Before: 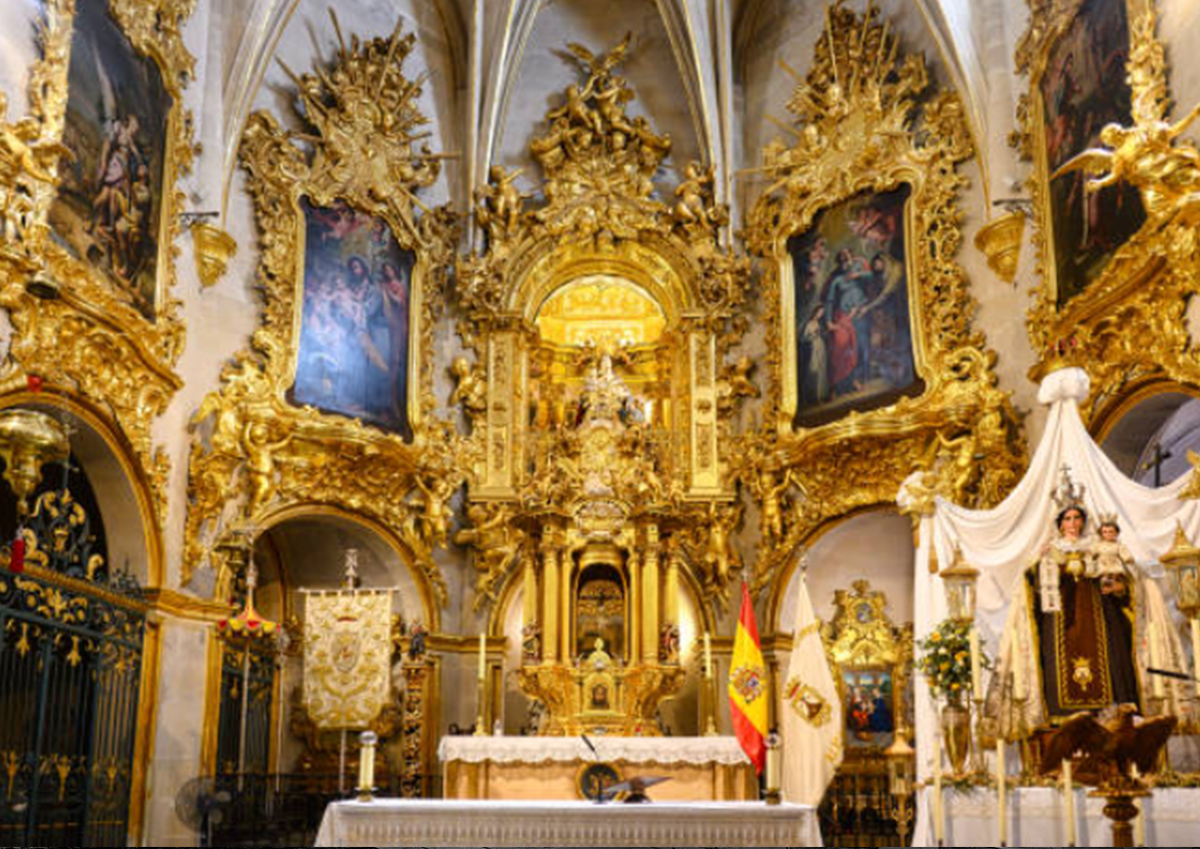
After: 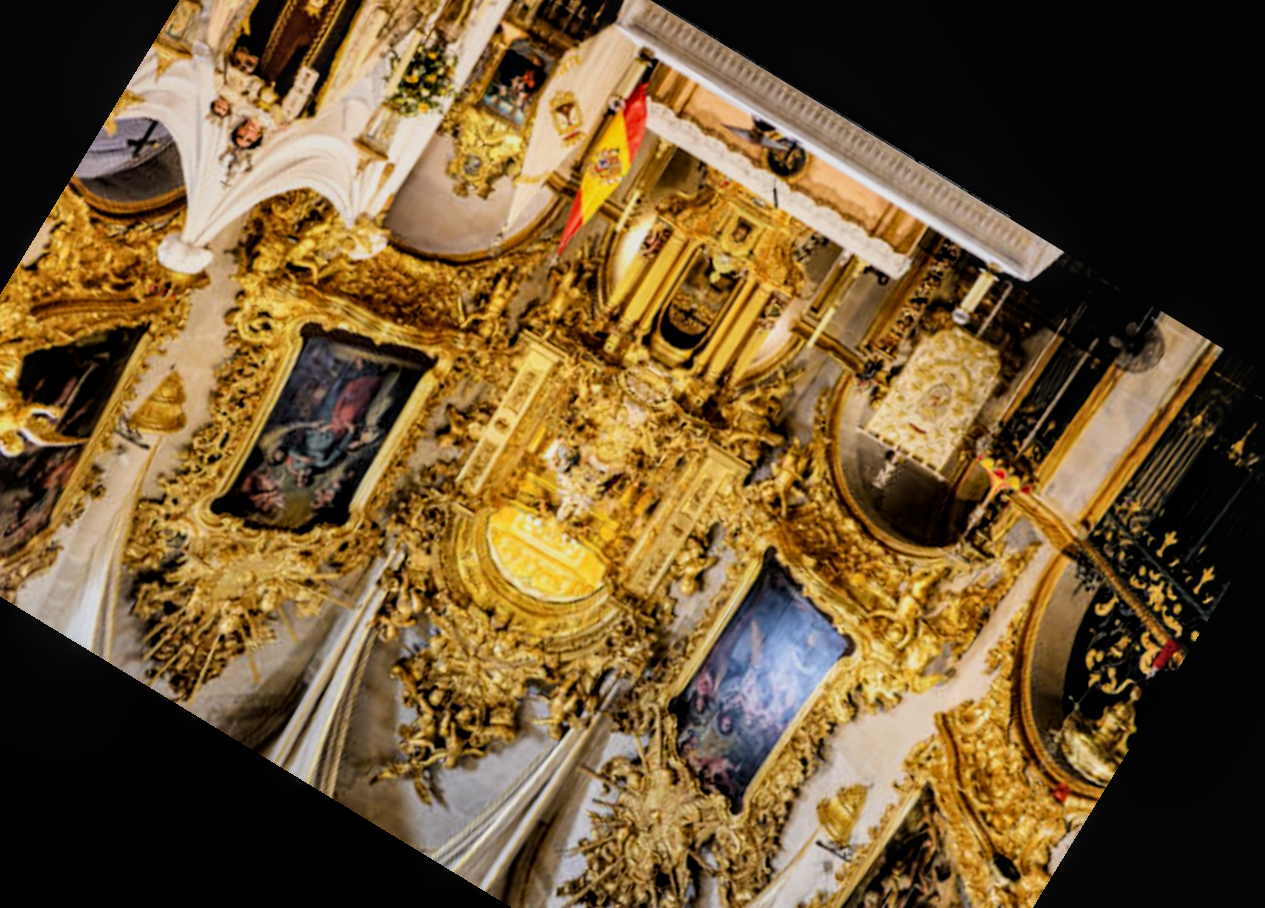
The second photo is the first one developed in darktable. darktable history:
crop and rotate: angle 148.68°, left 9.111%, top 15.603%, right 4.588%, bottom 17.041%
white balance: emerald 1
shadows and highlights: shadows 37.27, highlights -28.18, soften with gaussian
filmic rgb: black relative exposure -5 EV, hardness 2.88, contrast 1.3, highlights saturation mix -30%
local contrast: on, module defaults
